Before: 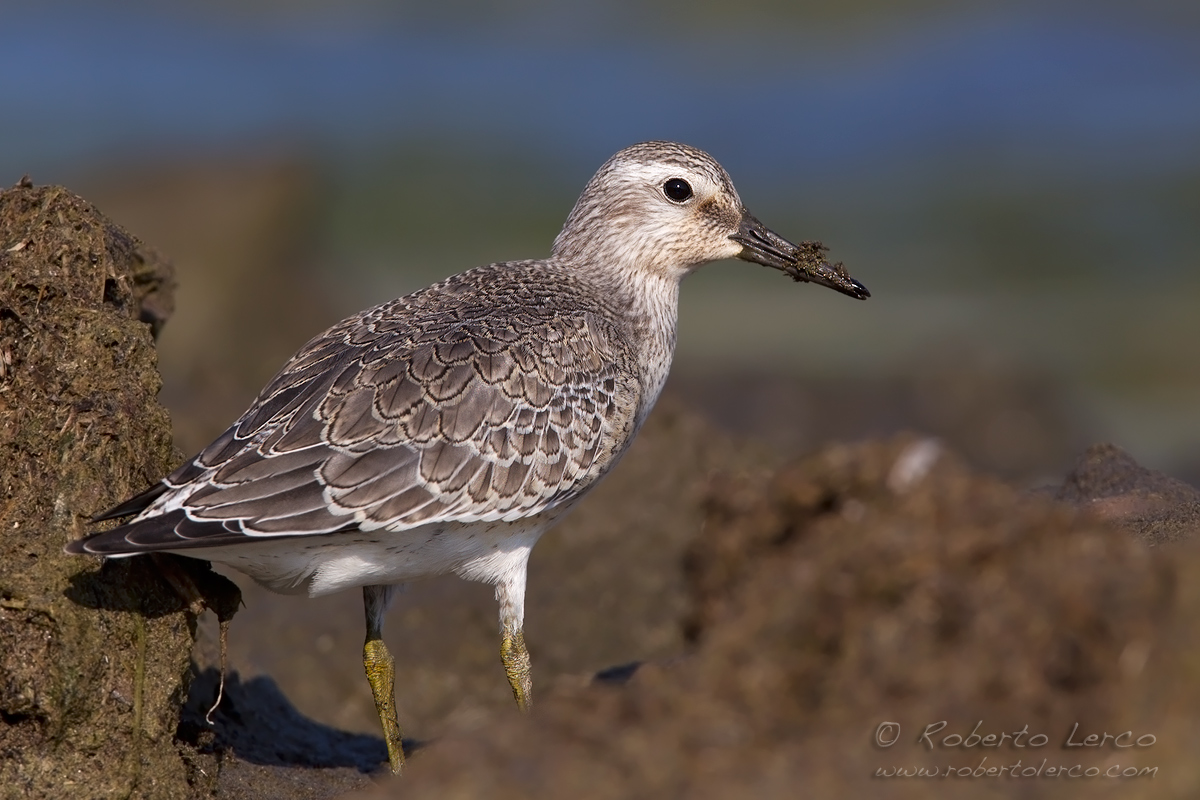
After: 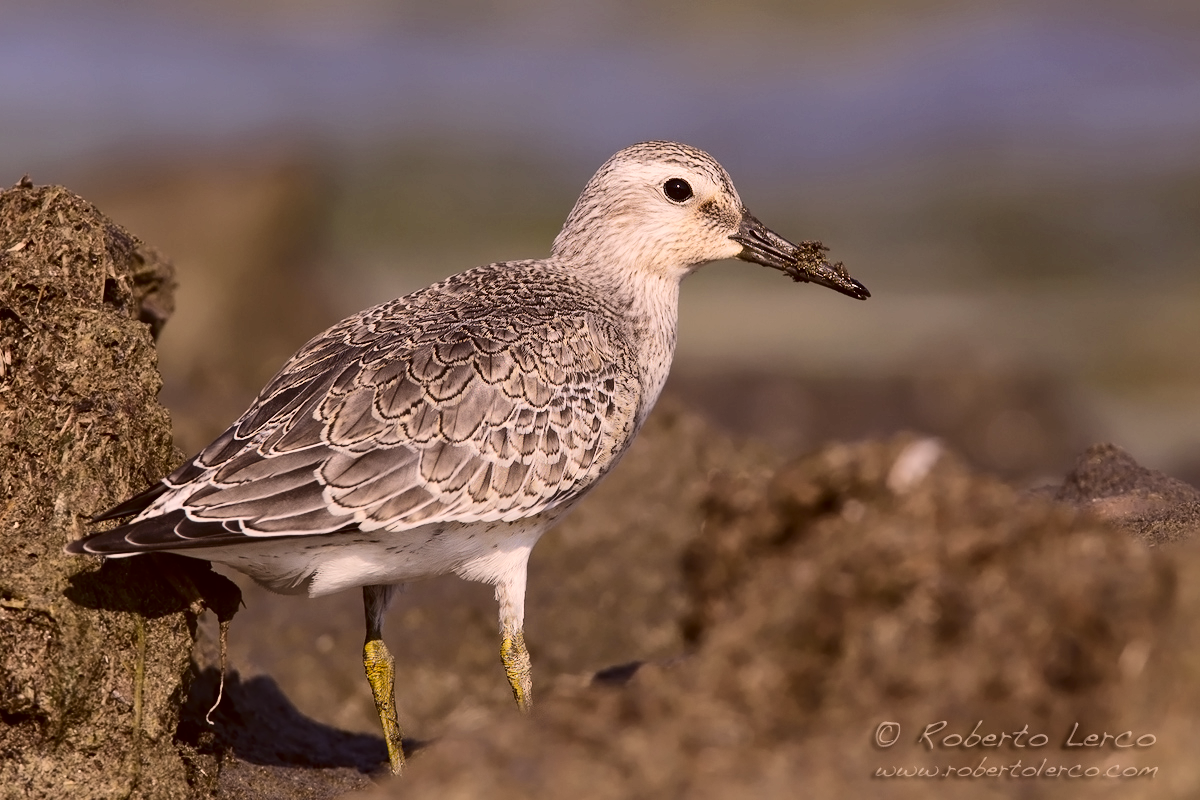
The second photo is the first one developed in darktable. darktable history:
color correction: highlights a* 10.25, highlights b* 9.79, shadows a* 7.91, shadows b* 8.05, saturation 0.802
tone curve: curves: ch0 [(0, 0.011) (0.104, 0.085) (0.236, 0.234) (0.398, 0.507) (0.472, 0.62) (0.641, 0.773) (0.835, 0.883) (1, 0.961)]; ch1 [(0, 0) (0.353, 0.344) (0.43, 0.401) (0.479, 0.476) (0.502, 0.504) (0.54, 0.542) (0.602, 0.613) (0.638, 0.668) (0.693, 0.727) (1, 1)]; ch2 [(0, 0) (0.34, 0.314) (0.434, 0.43) (0.5, 0.506) (0.528, 0.534) (0.55, 0.567) (0.595, 0.613) (0.644, 0.729) (1, 1)], color space Lab, independent channels, preserve colors none
